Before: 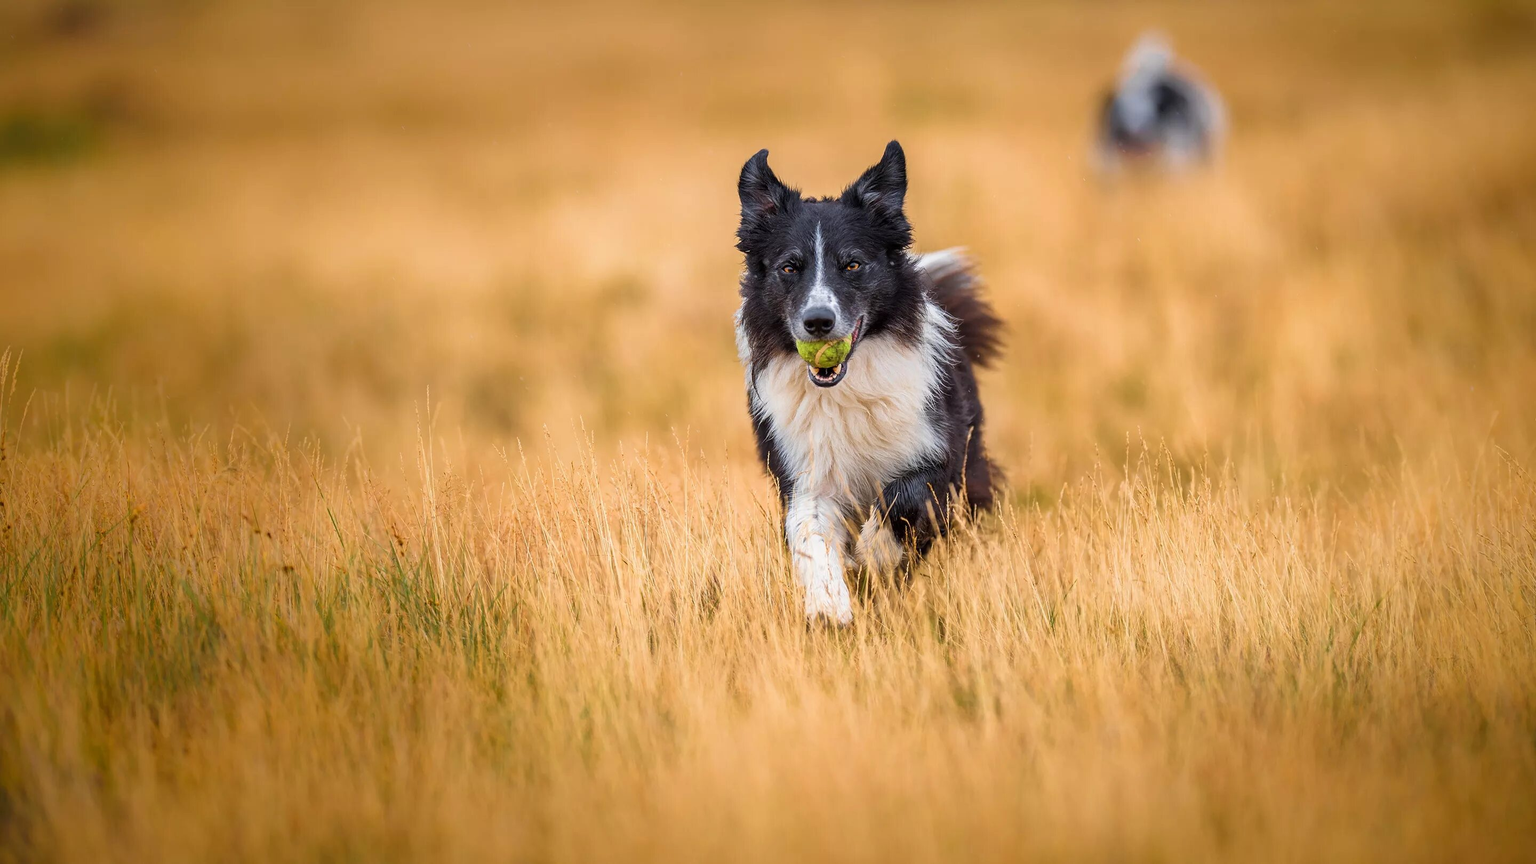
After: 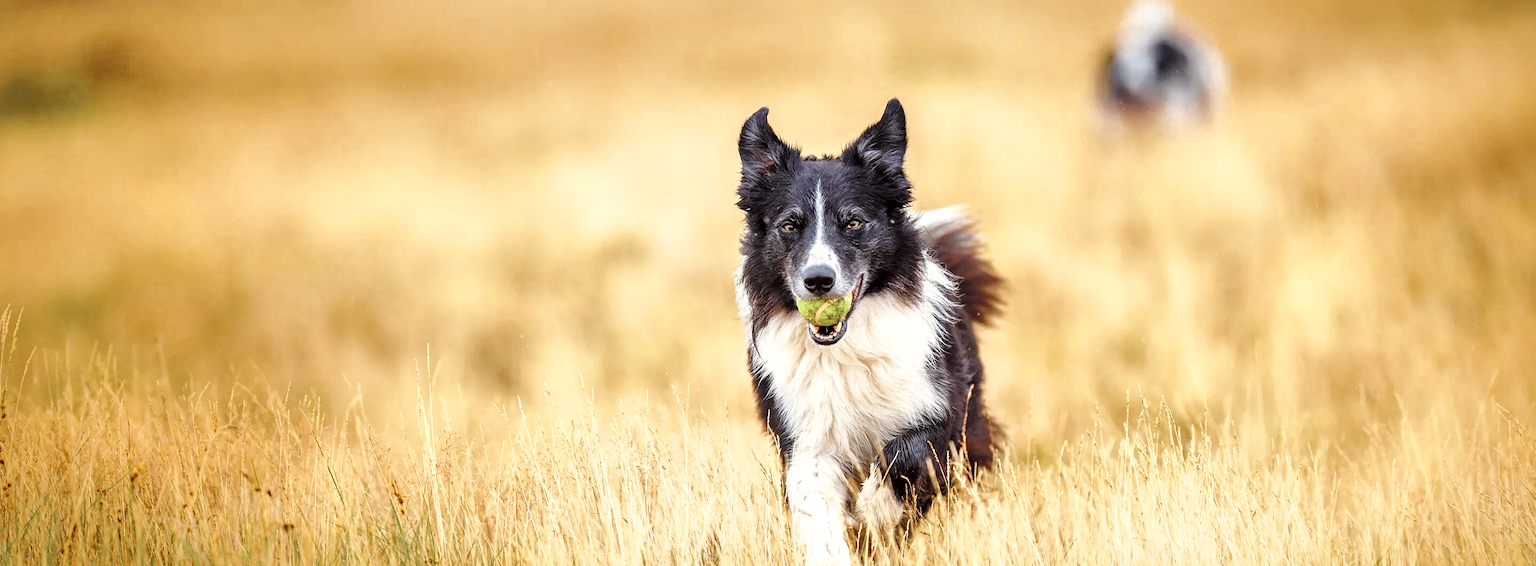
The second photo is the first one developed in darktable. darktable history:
contrast brightness saturation: brightness 0.128
local contrast: mode bilateral grid, contrast 99, coarseness 100, detail 165%, midtone range 0.2
color zones: curves: ch0 [(0, 0.5) (0.125, 0.4) (0.25, 0.5) (0.375, 0.4) (0.5, 0.4) (0.625, 0.35) (0.75, 0.35) (0.875, 0.5)]; ch1 [(0, 0.35) (0.125, 0.45) (0.25, 0.35) (0.375, 0.35) (0.5, 0.35) (0.625, 0.35) (0.75, 0.45) (0.875, 0.35)]; ch2 [(0, 0.6) (0.125, 0.5) (0.25, 0.5) (0.375, 0.6) (0.5, 0.6) (0.625, 0.5) (0.75, 0.5) (0.875, 0.5)]
crop and rotate: top 4.881%, bottom 29.458%
base curve: curves: ch0 [(0, 0) (0.028, 0.03) (0.121, 0.232) (0.46, 0.748) (0.859, 0.968) (1, 1)], preserve colors none
color correction: highlights a* -1.16, highlights b* 4.66, shadows a* 3.59
